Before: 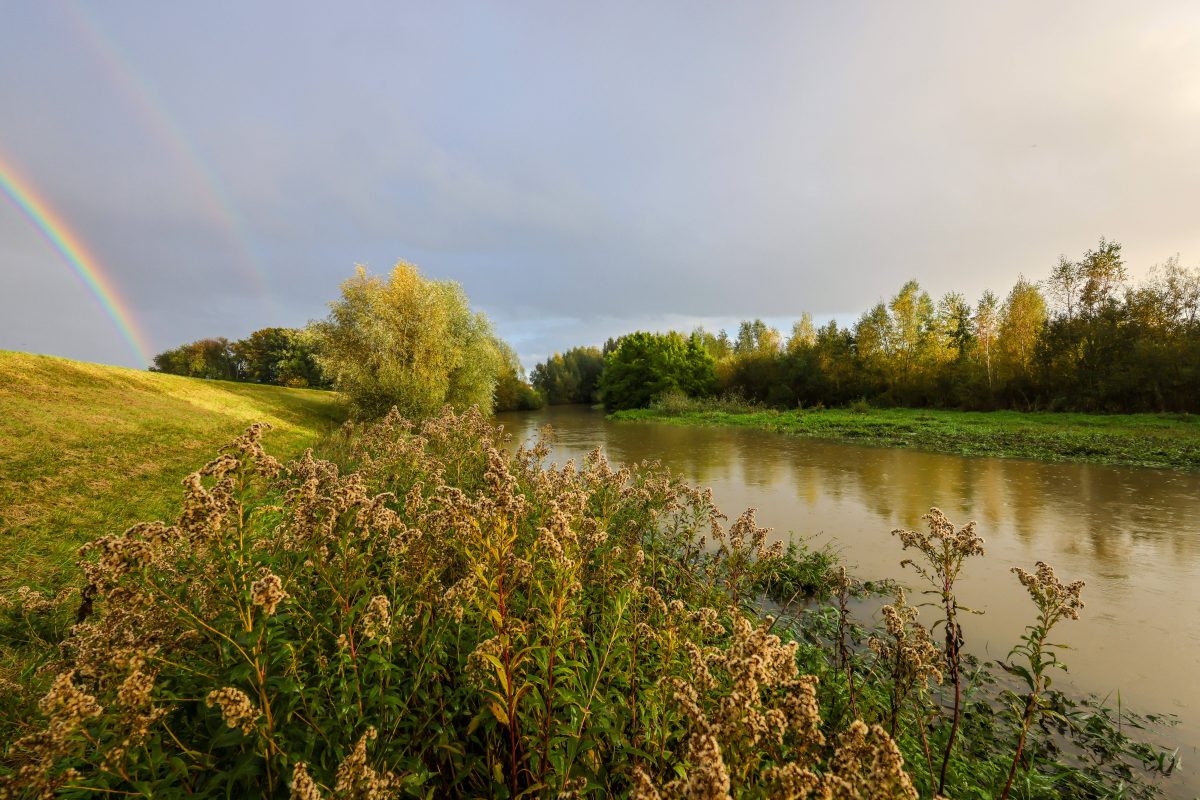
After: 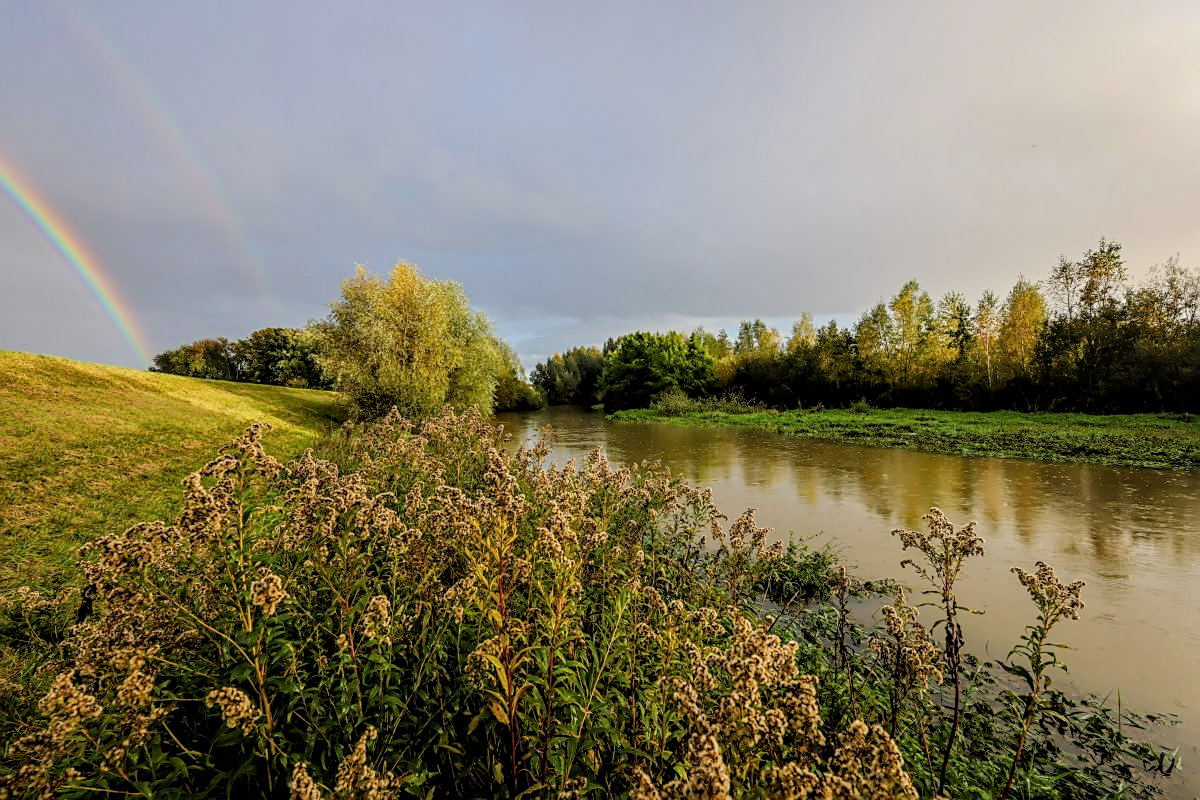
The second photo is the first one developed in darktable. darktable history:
sharpen: radius 1.95
local contrast: on, module defaults
filmic rgb: black relative exposure -5.84 EV, white relative exposure 3.4 EV, hardness 3.67, iterations of high-quality reconstruction 0
